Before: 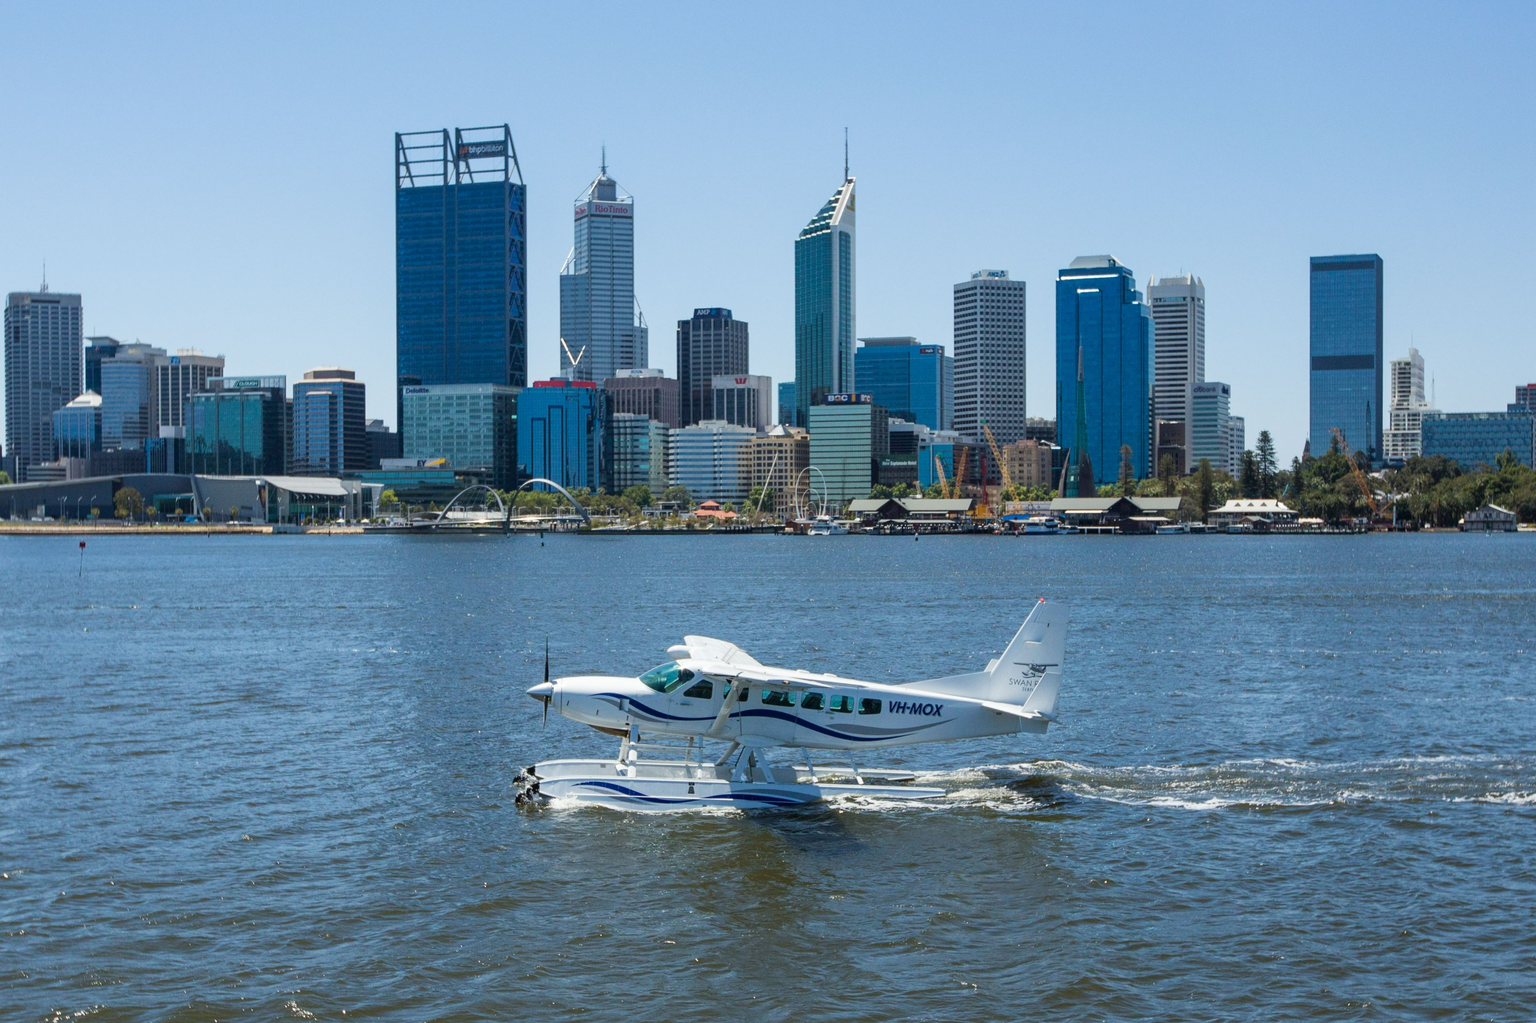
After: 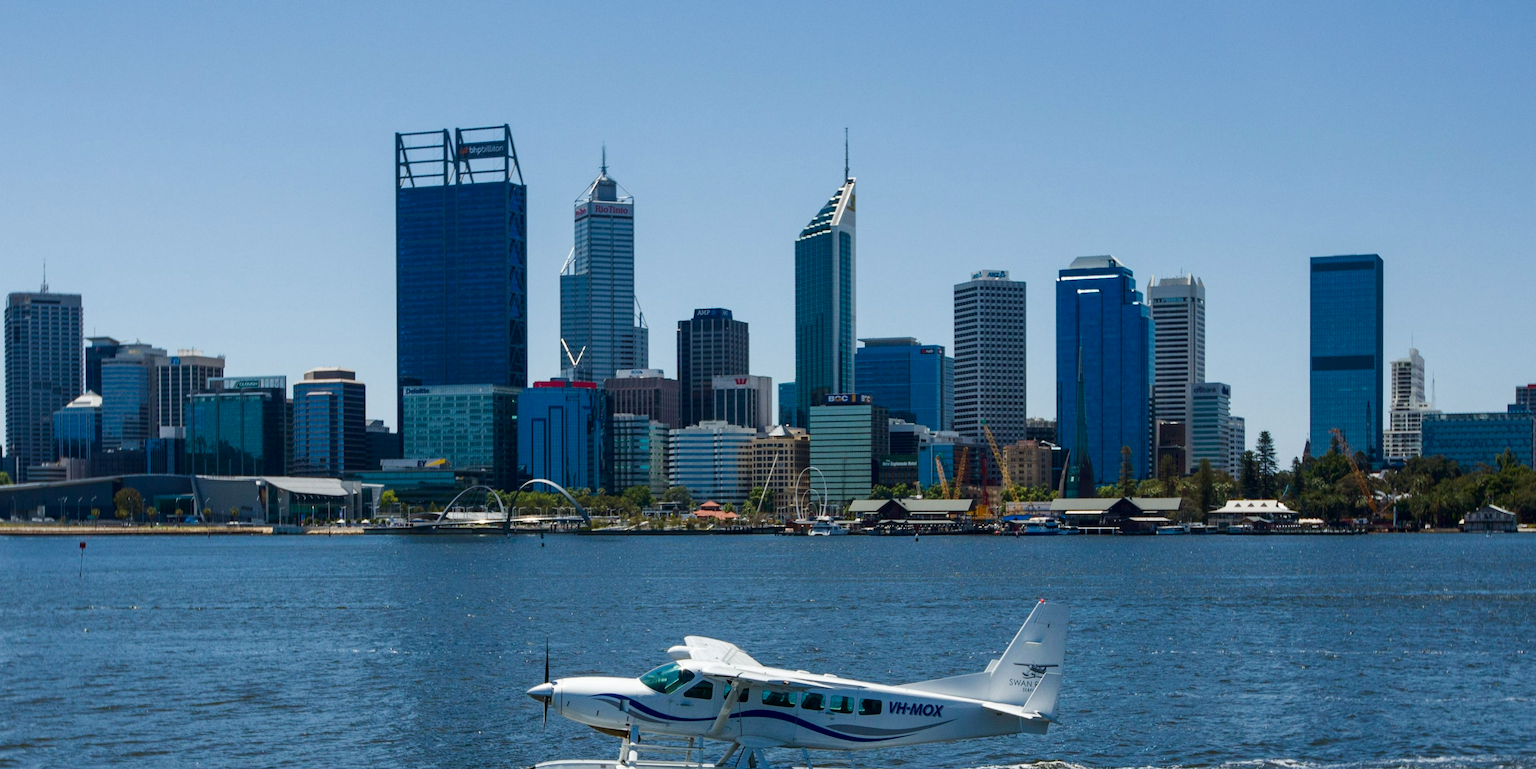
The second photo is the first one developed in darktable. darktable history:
crop: bottom 24.802%
exposure: compensate highlight preservation false
contrast brightness saturation: brightness -0.199, saturation 0.082
tone equalizer: edges refinement/feathering 500, mask exposure compensation -1.57 EV, preserve details no
